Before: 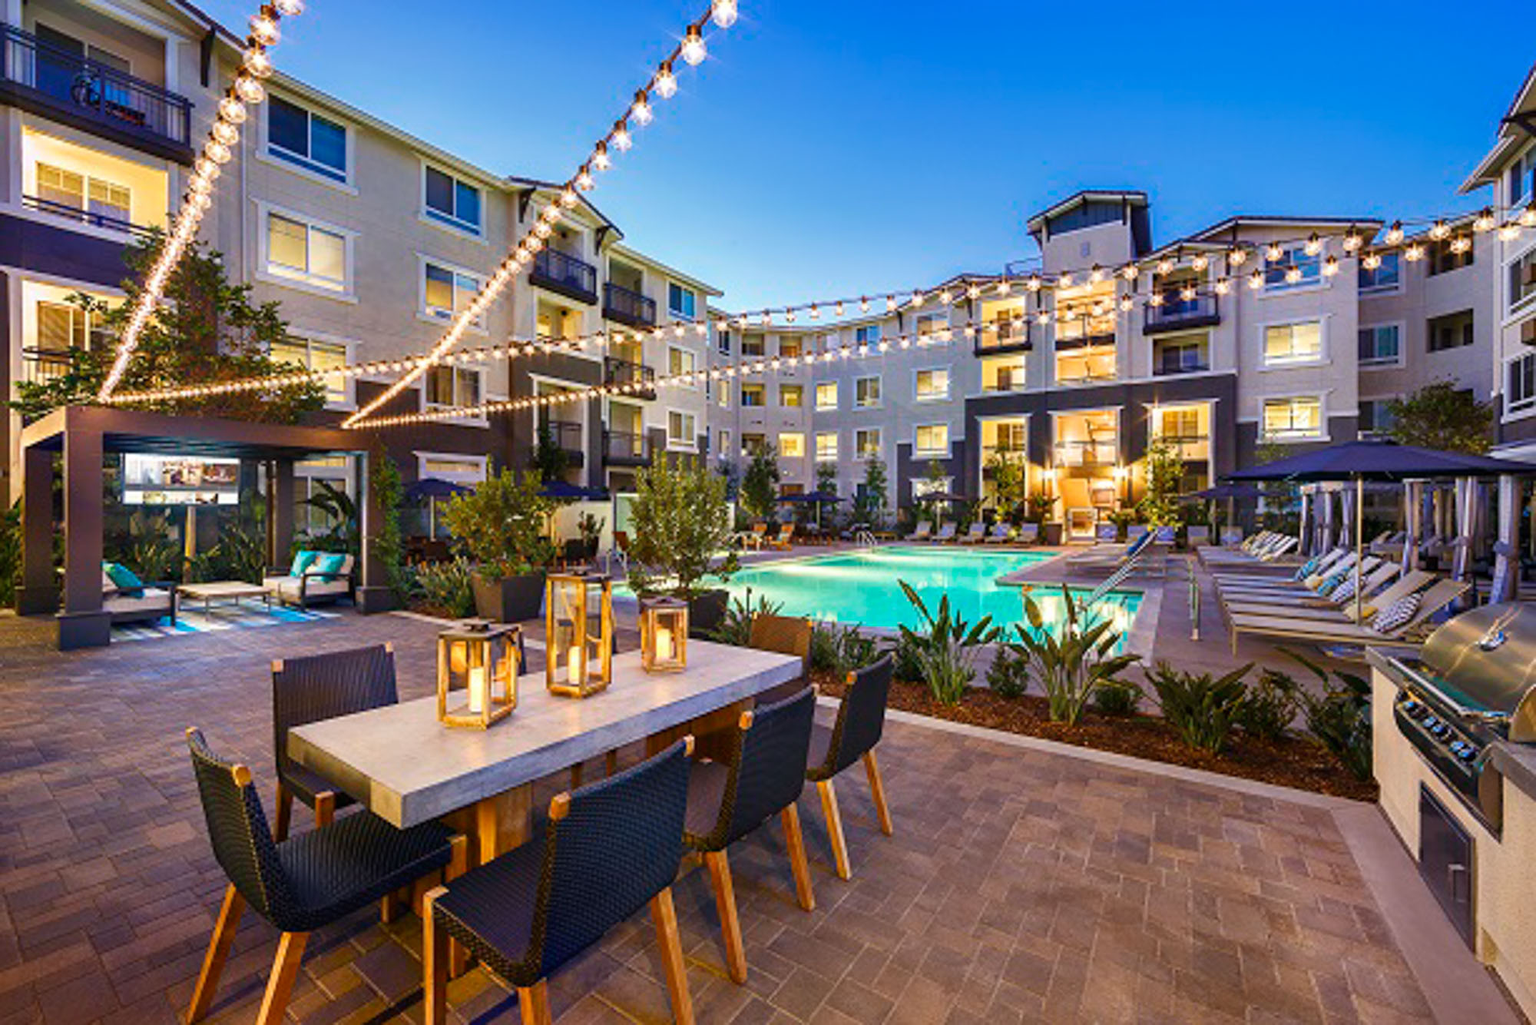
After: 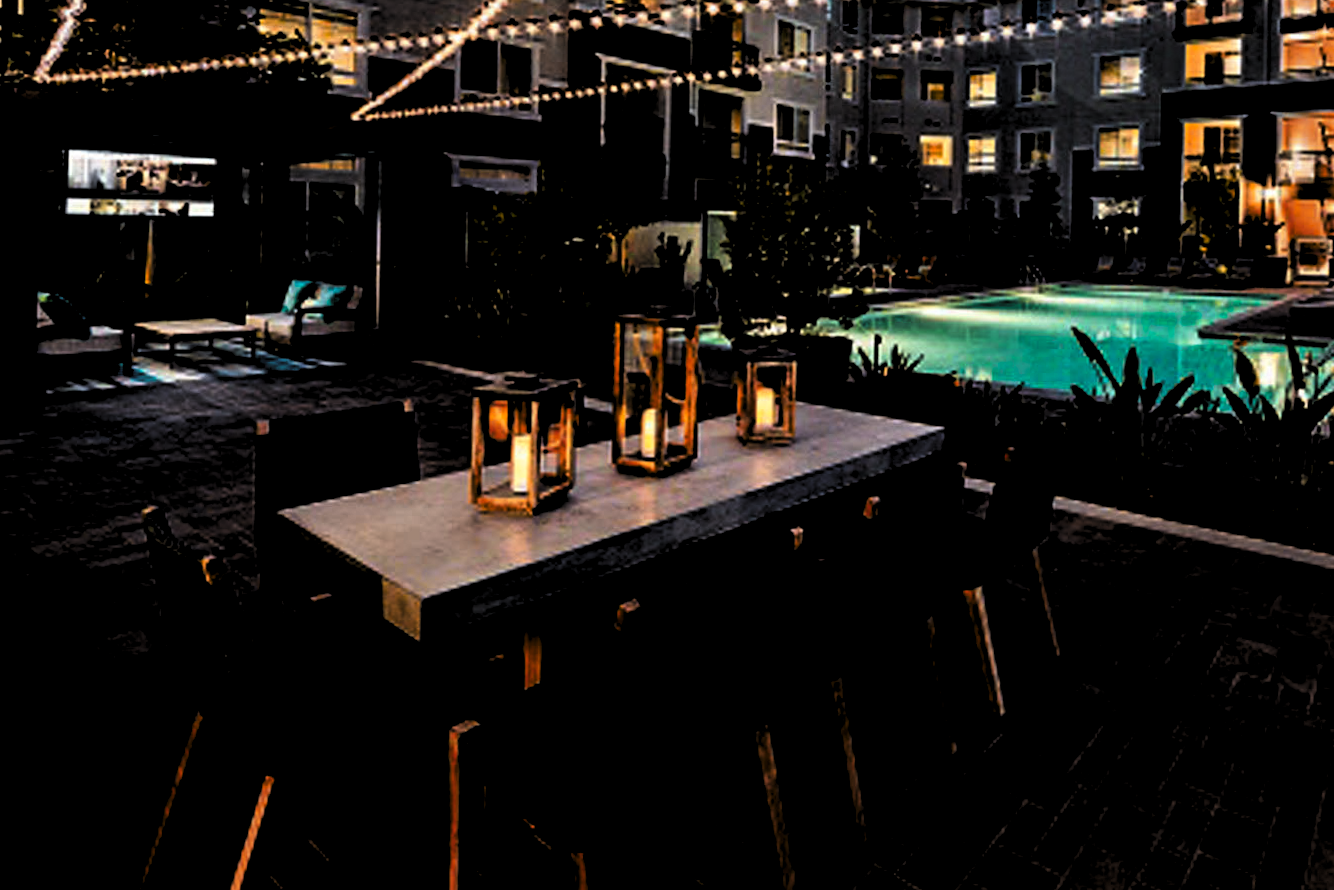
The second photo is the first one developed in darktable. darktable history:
color zones: curves: ch1 [(0.24, 0.629) (0.75, 0.5)]; ch2 [(0.255, 0.454) (0.745, 0.491)], mix 102.12%
crop and rotate: angle -0.82°, left 3.85%, top 31.828%, right 27.992%
levels: levels [0.514, 0.759, 1]
